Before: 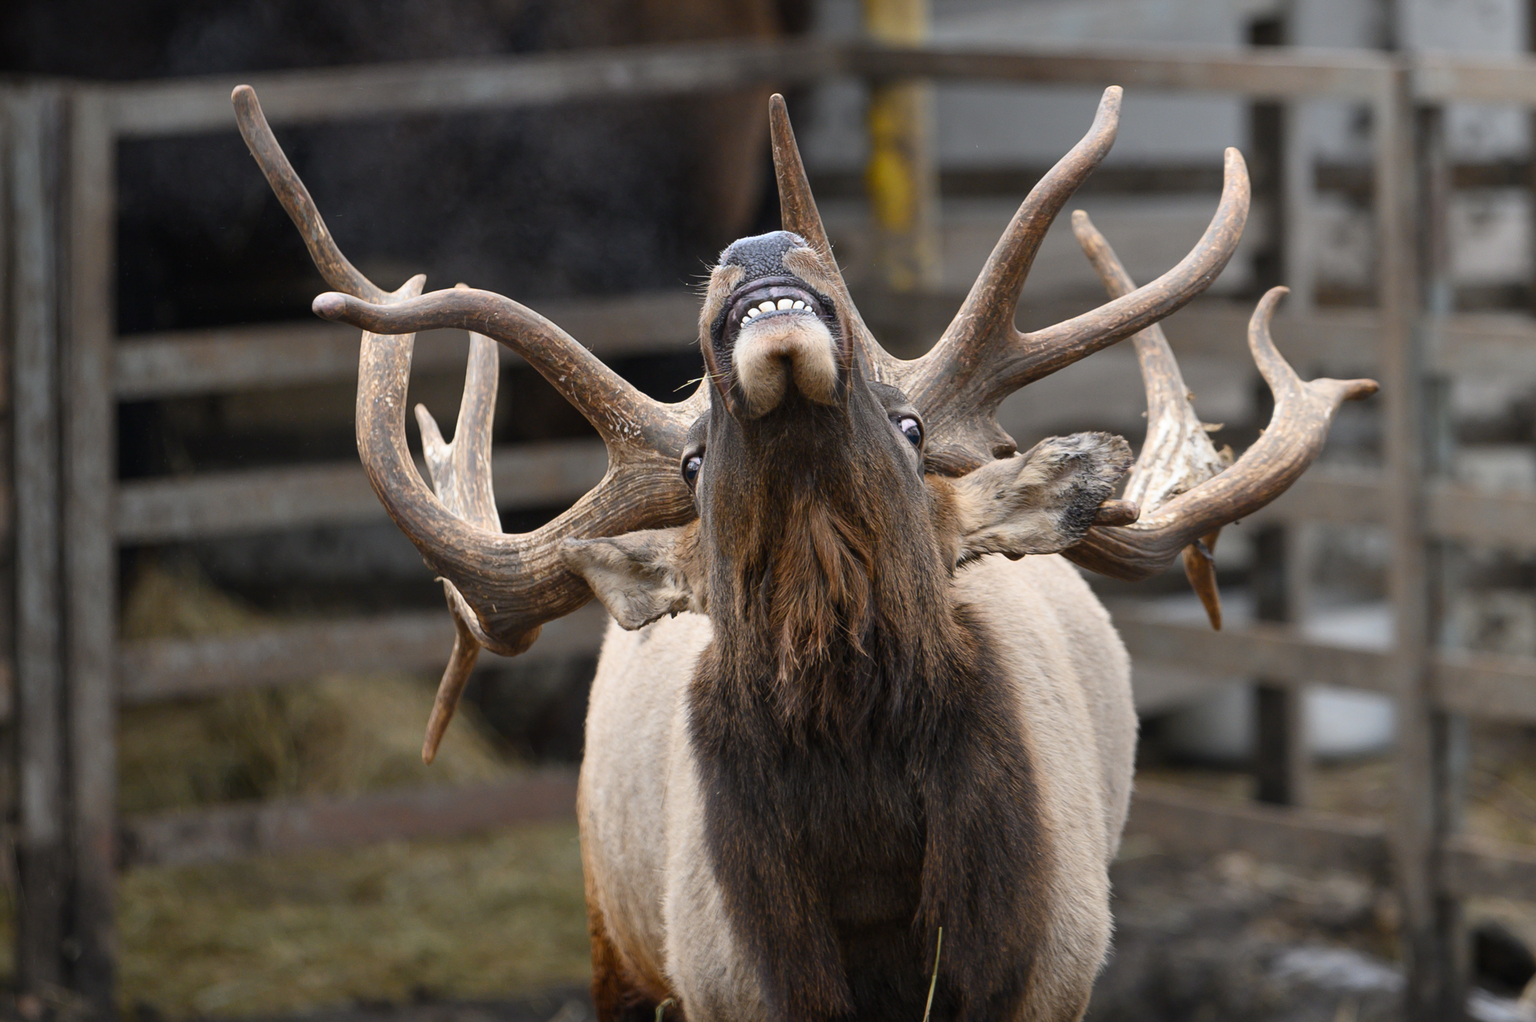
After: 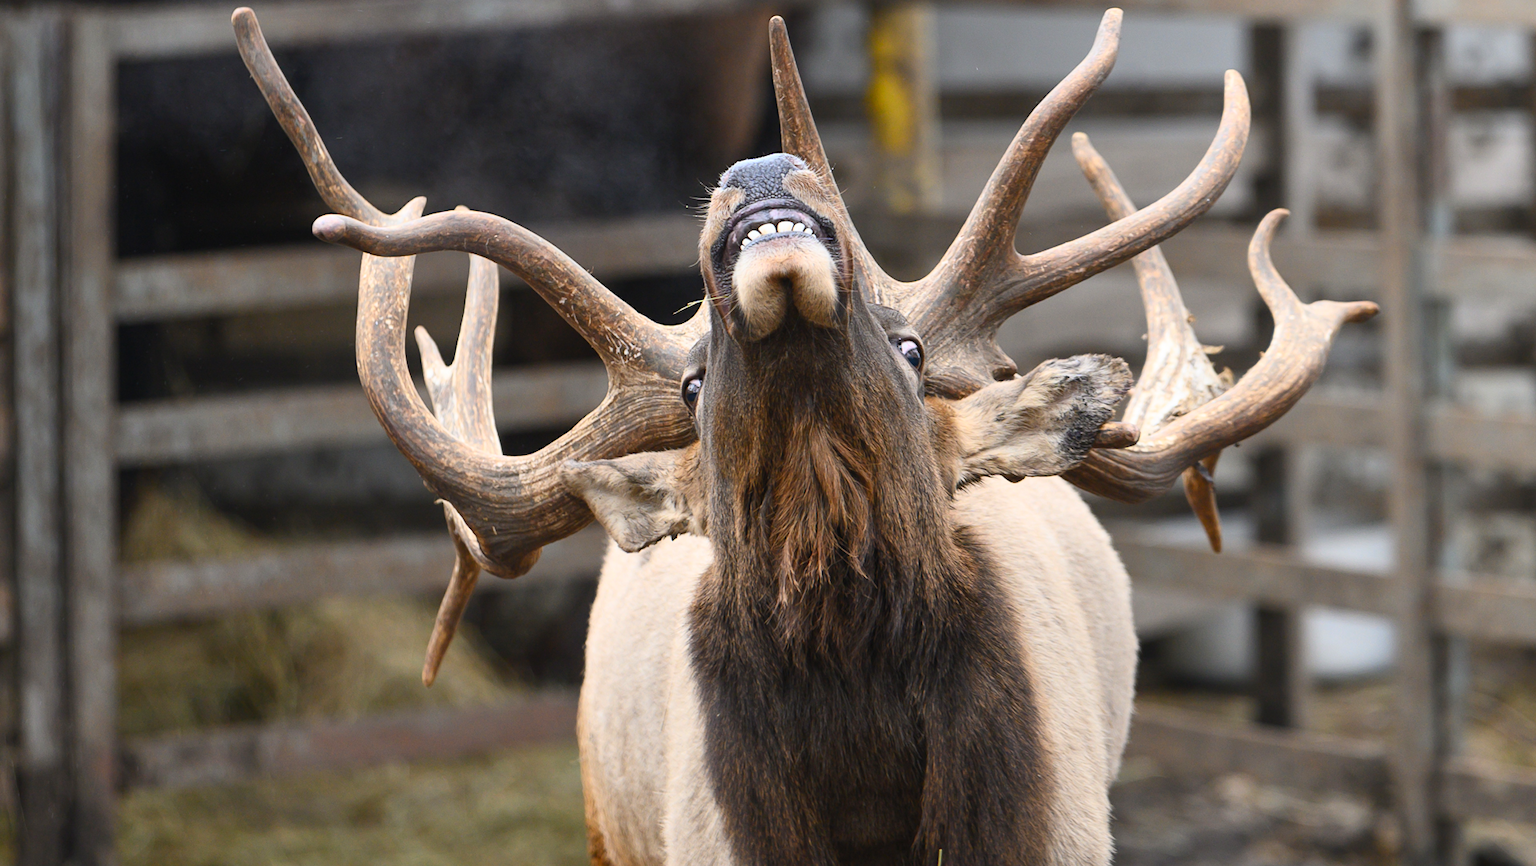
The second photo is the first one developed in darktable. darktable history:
crop: top 7.615%, bottom 7.51%
contrast brightness saturation: contrast 0.198, brightness 0.164, saturation 0.218
